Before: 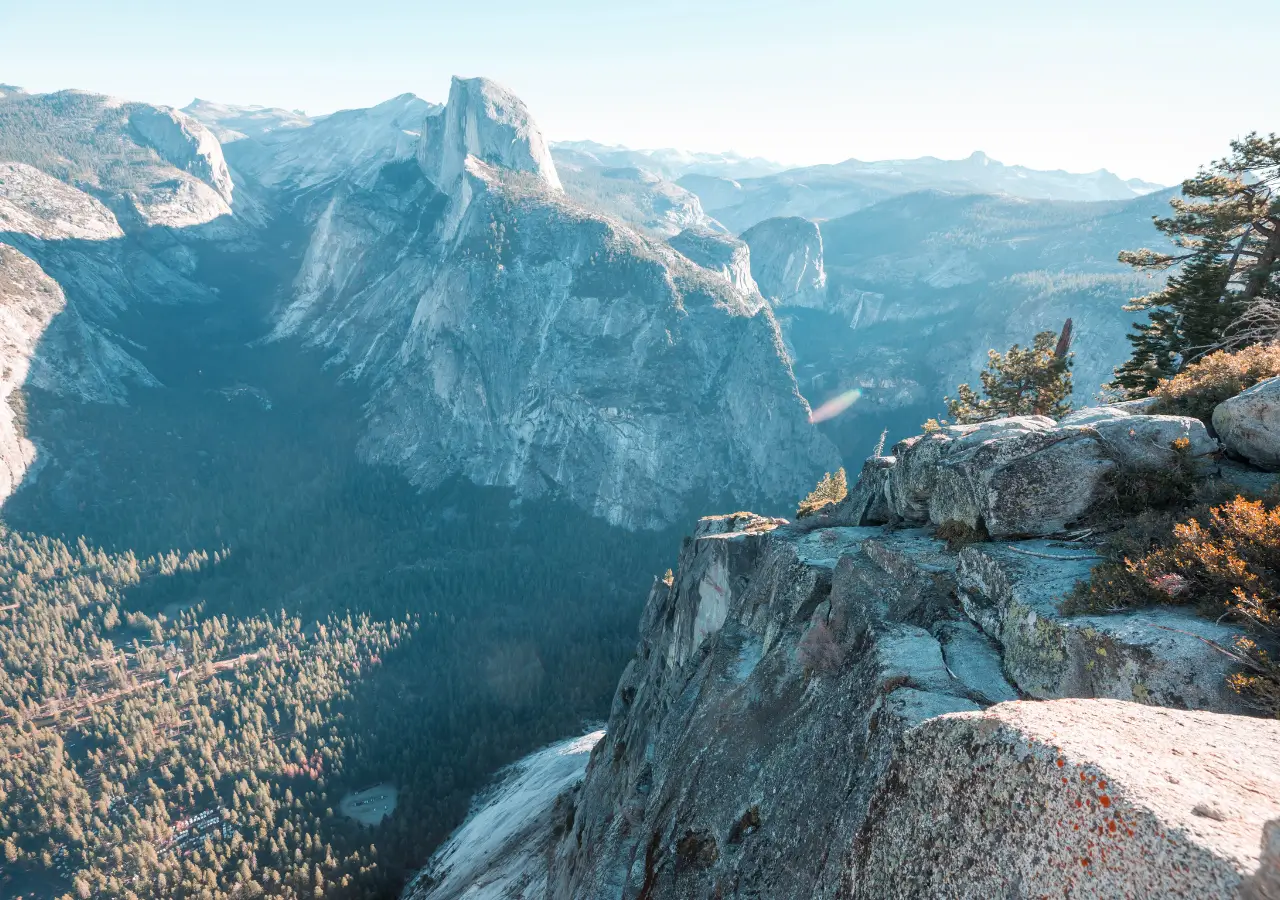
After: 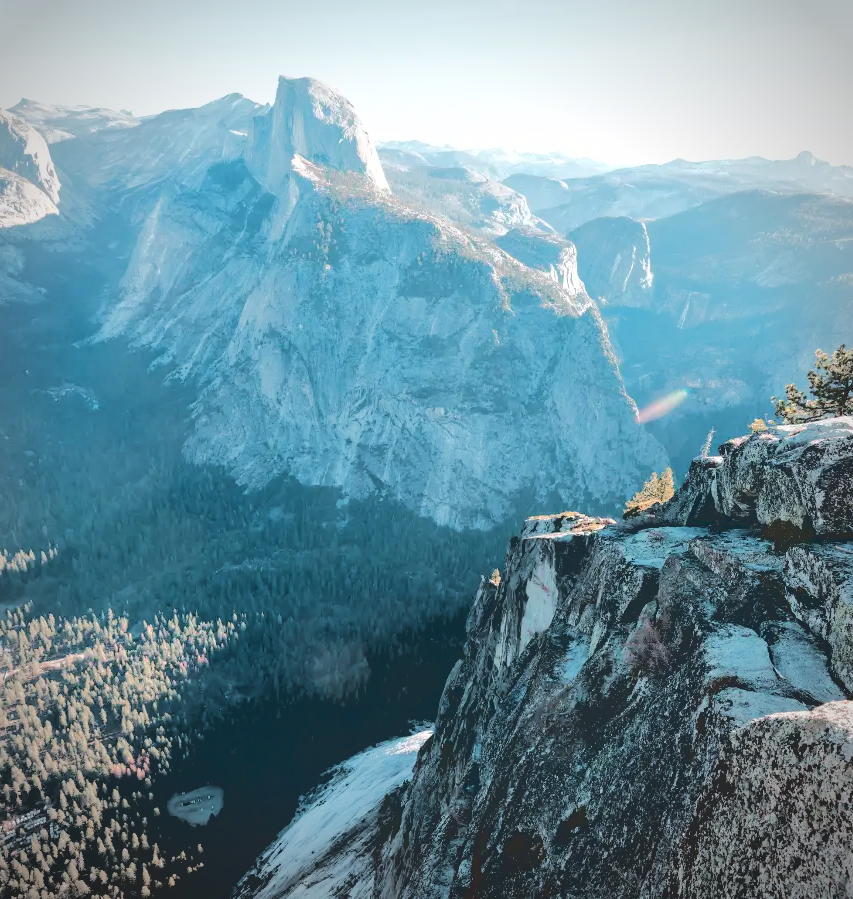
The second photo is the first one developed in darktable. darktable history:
crop and rotate: left 13.537%, right 19.796%
base curve: curves: ch0 [(0.065, 0.026) (0.236, 0.358) (0.53, 0.546) (0.777, 0.841) (0.924, 0.992)], preserve colors average RGB
vignetting: on, module defaults
